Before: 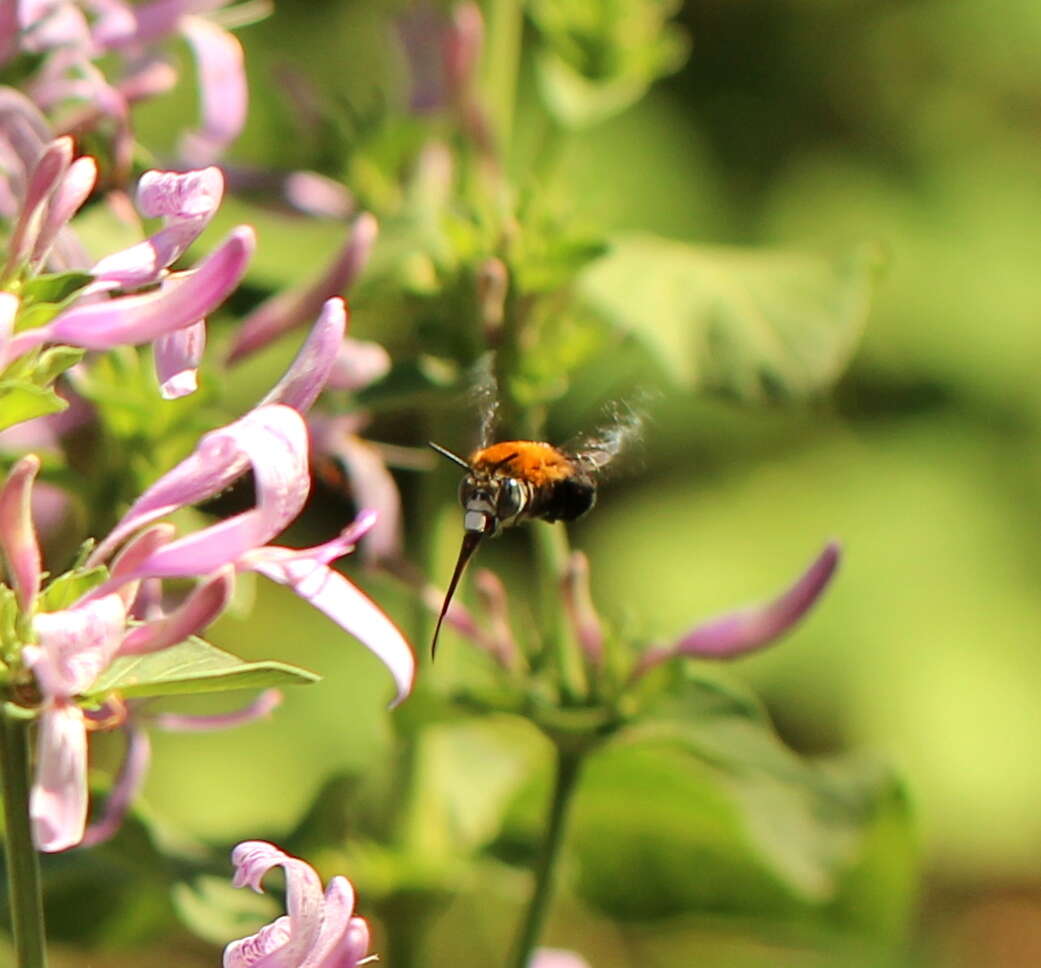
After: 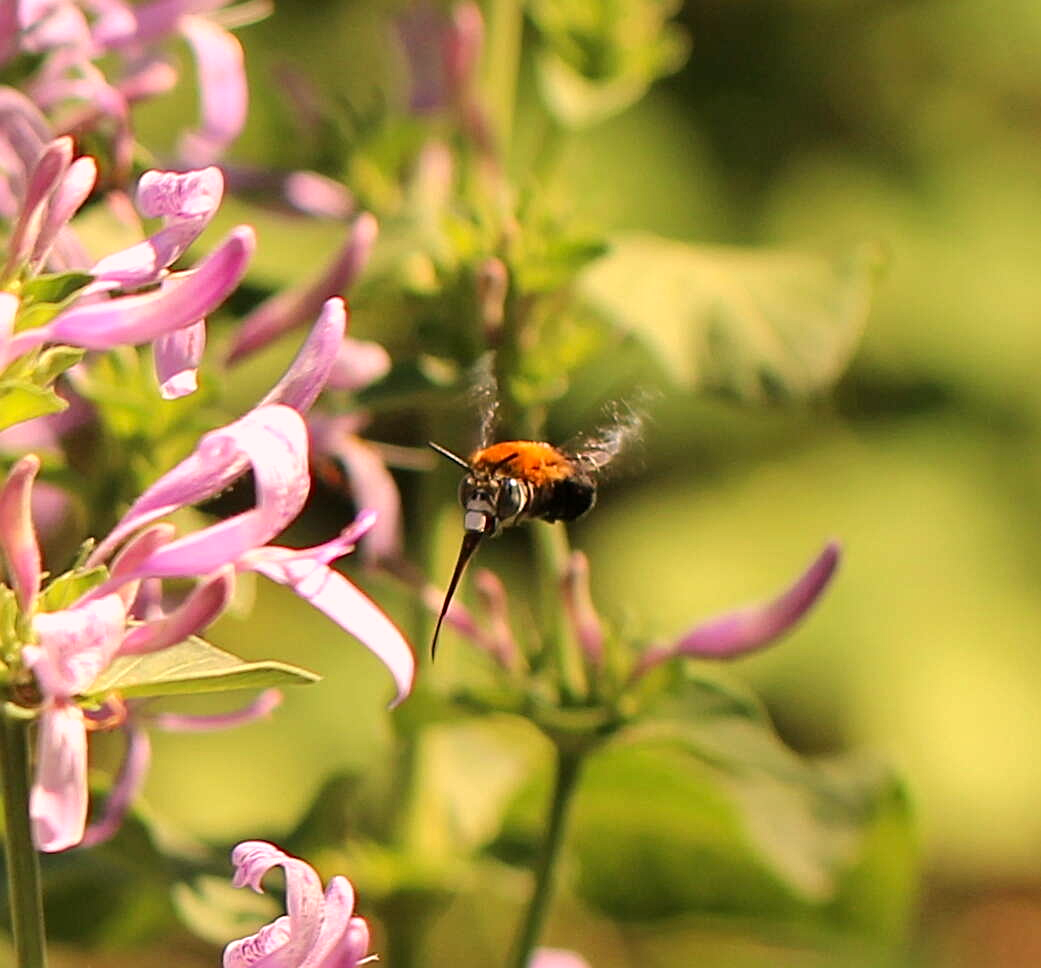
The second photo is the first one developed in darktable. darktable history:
sharpen: radius 2.165, amount 0.378, threshold 0.035
color correction: highlights a* 14.74, highlights b* 4.75
